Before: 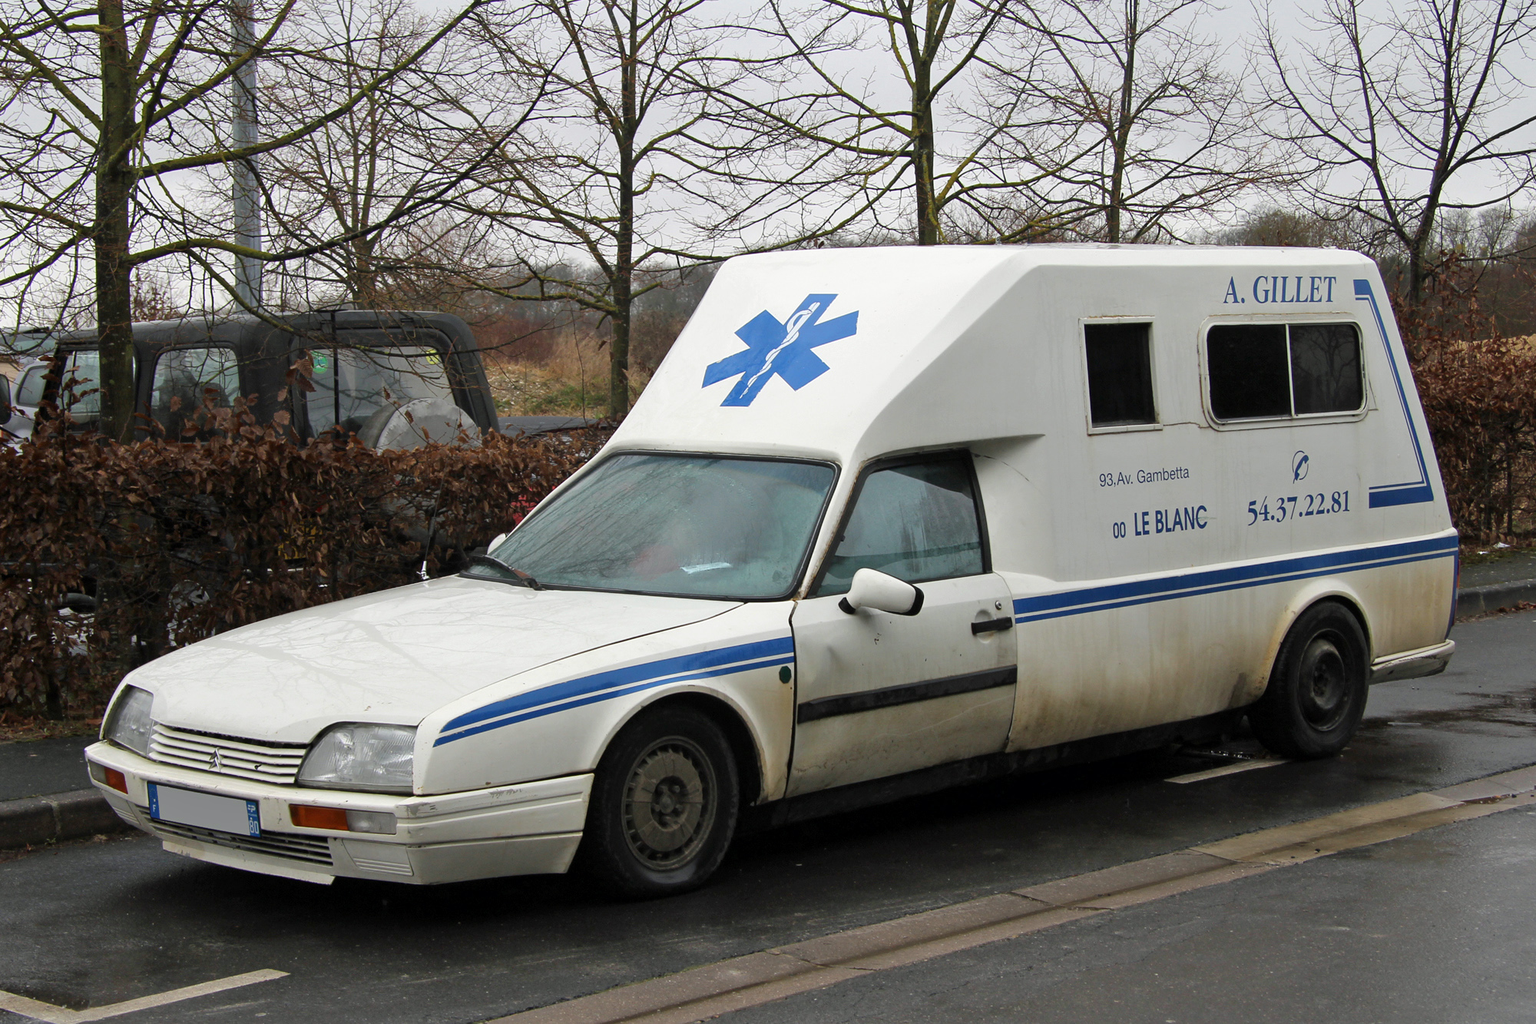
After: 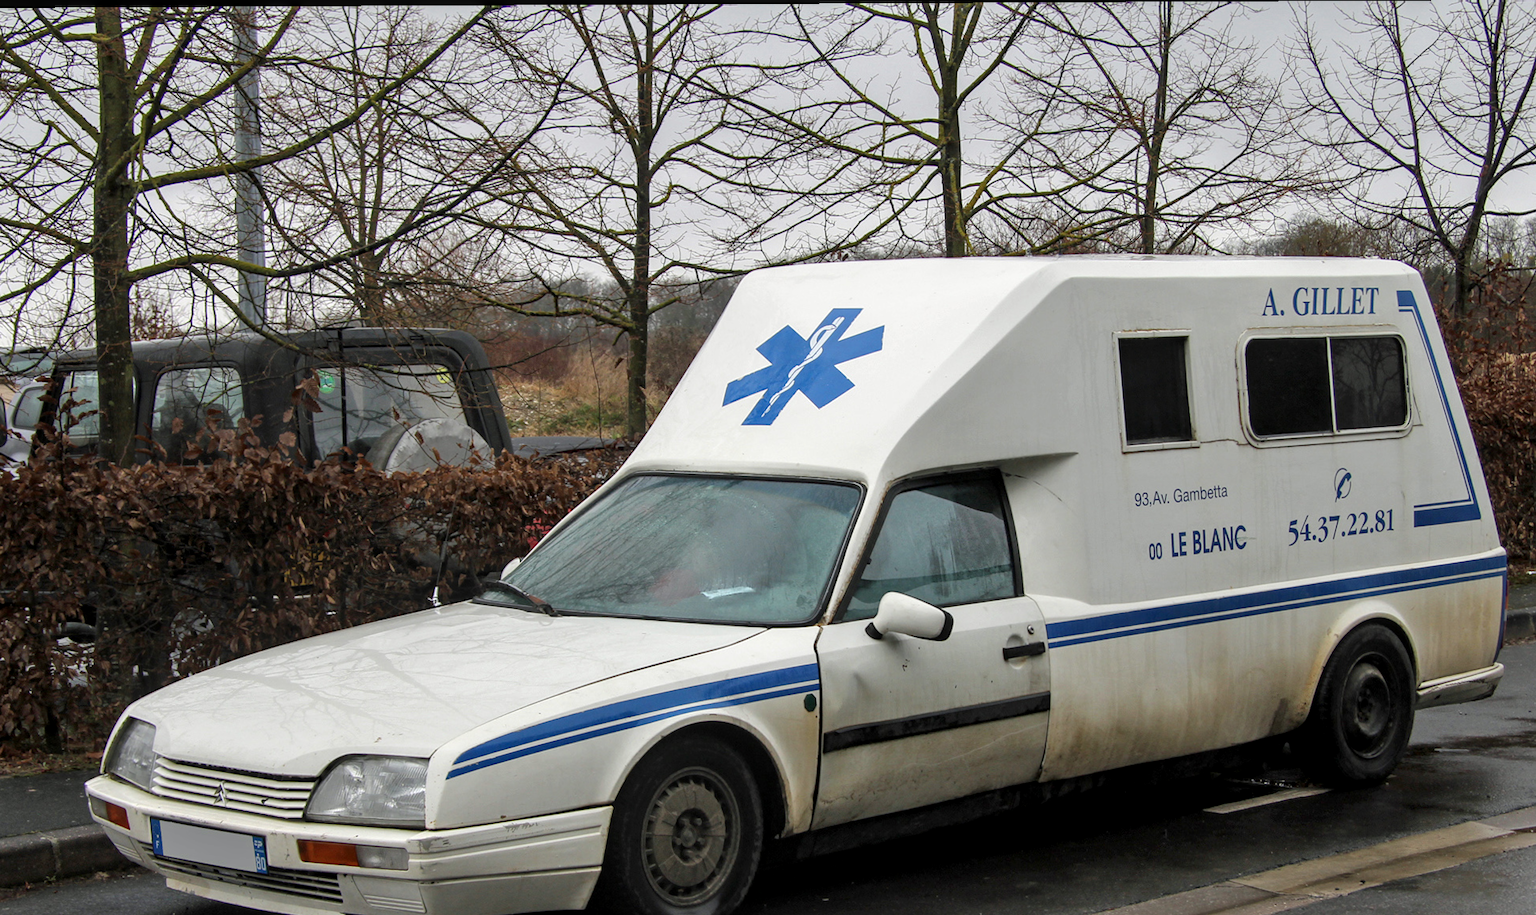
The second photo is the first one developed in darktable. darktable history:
local contrast: detail 130%
crop and rotate: angle 0.298°, left 0.438%, right 3.319%, bottom 14.283%
